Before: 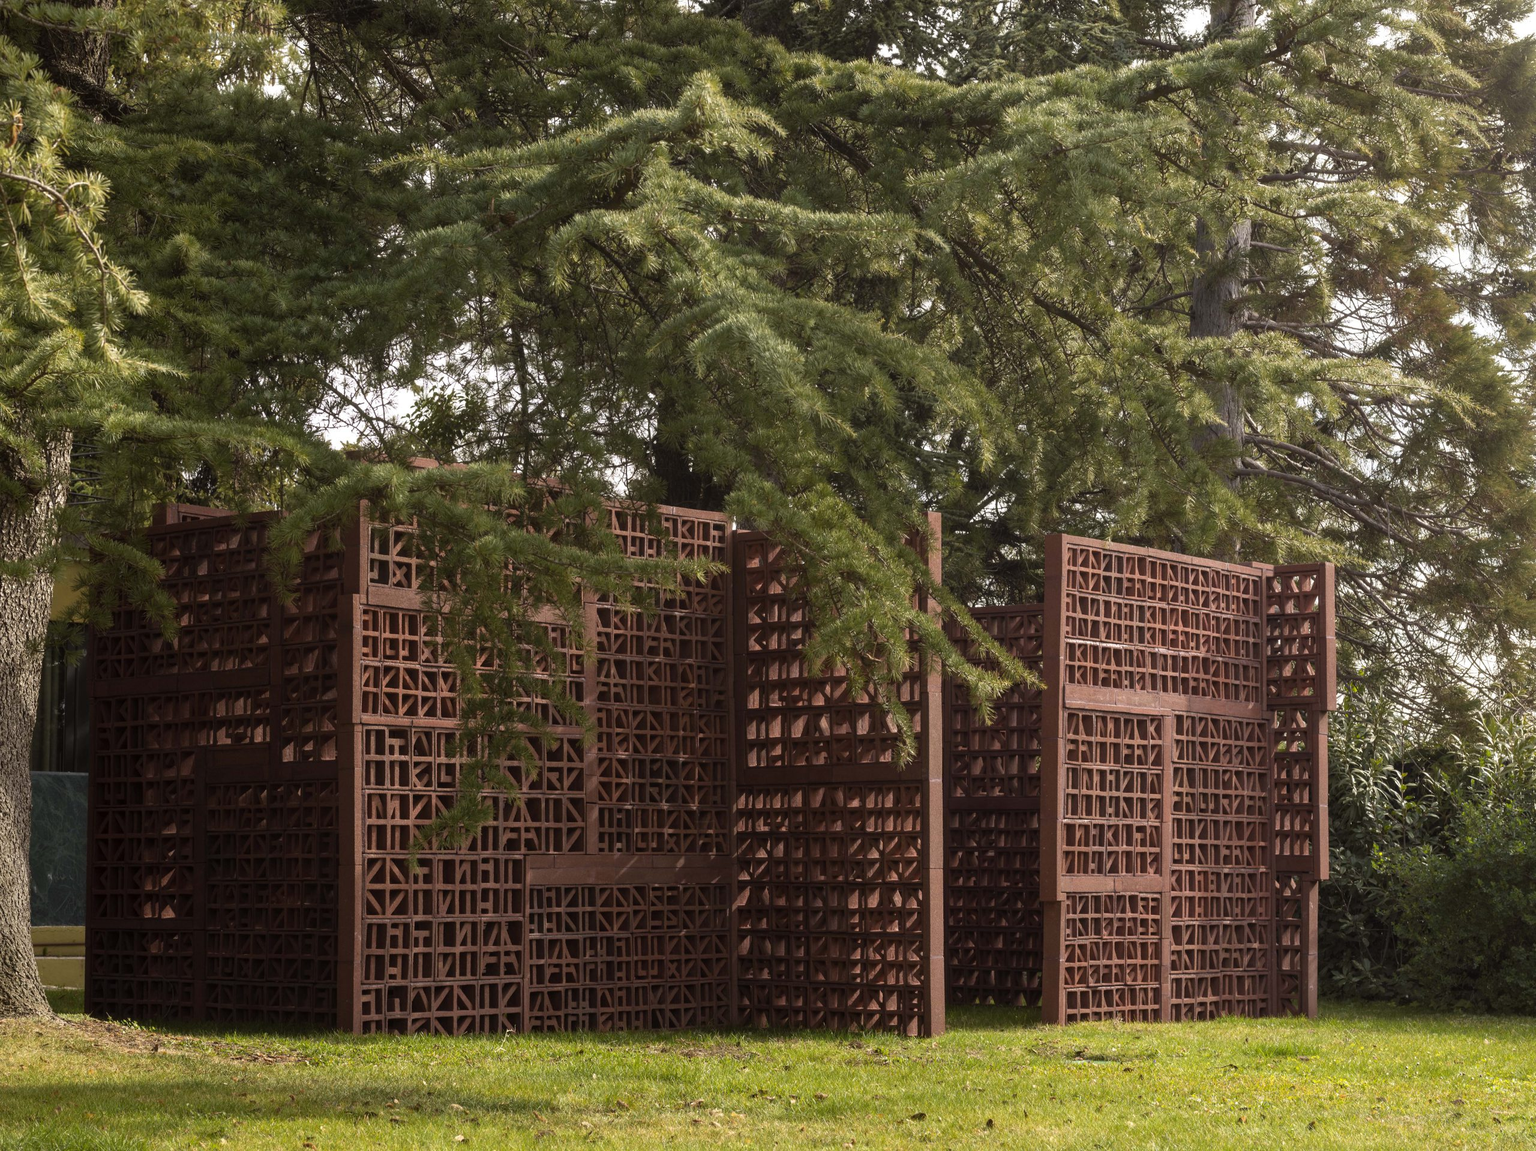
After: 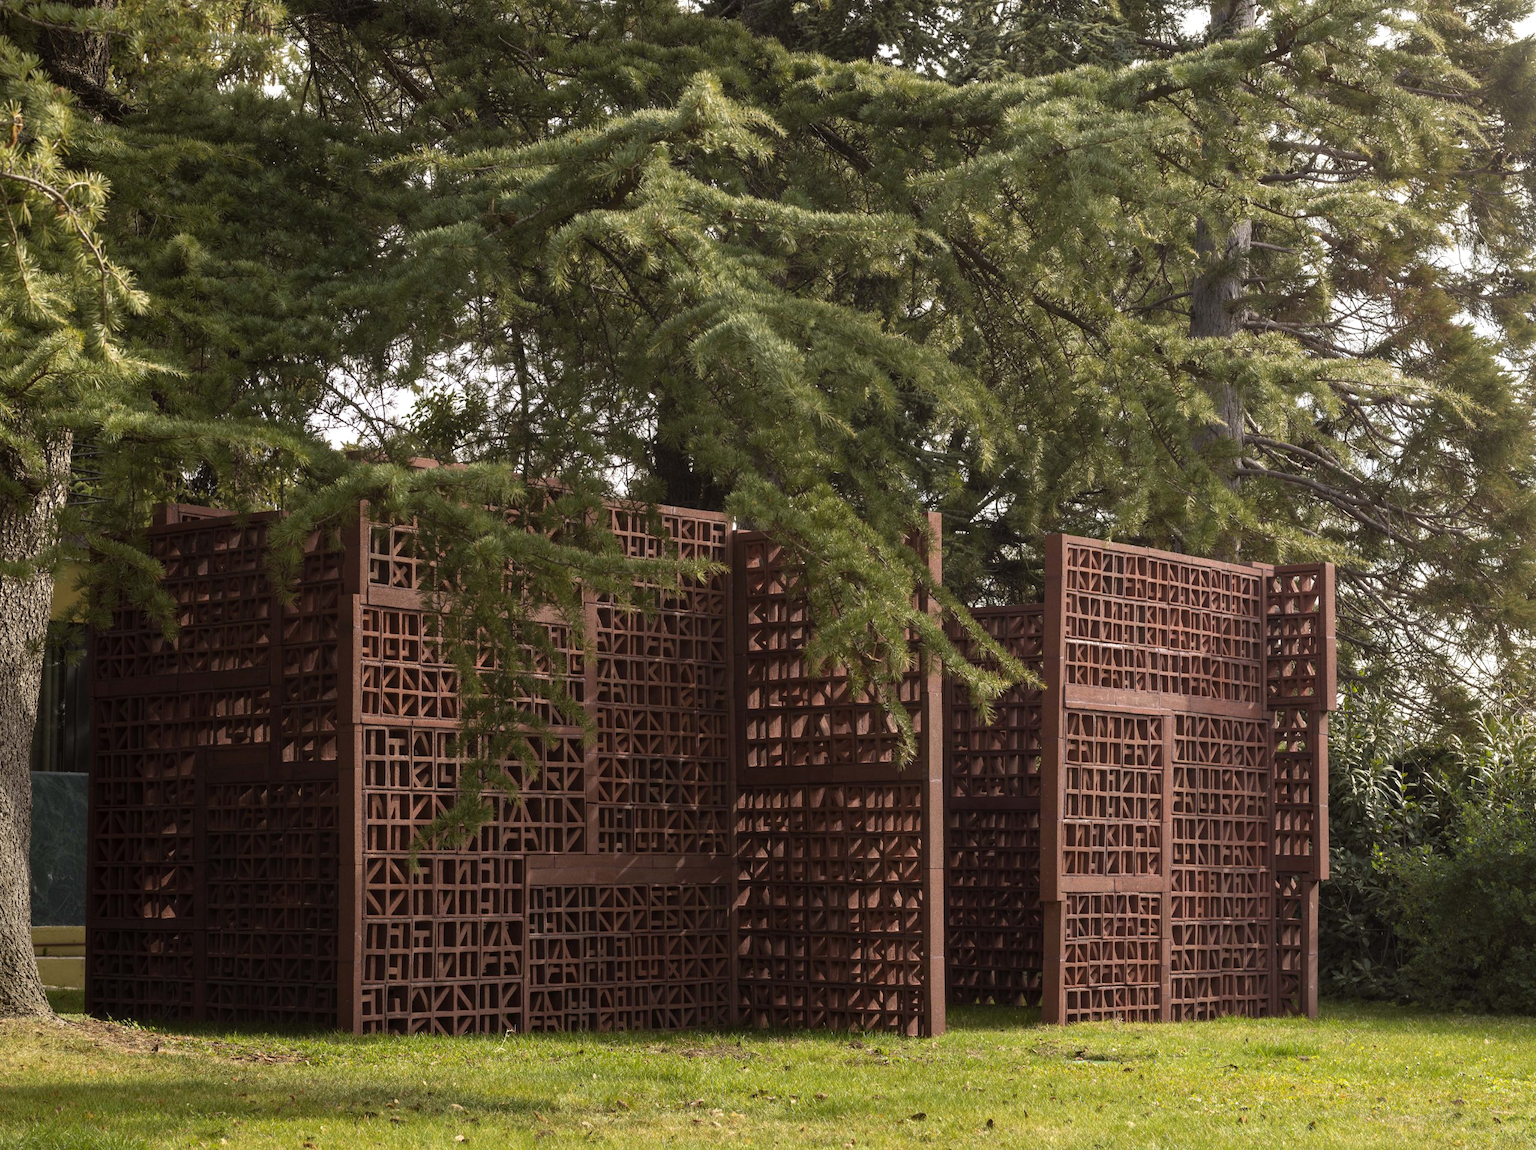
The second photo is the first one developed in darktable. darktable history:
contrast equalizer: octaves 7, y [[0.5, 0.488, 0.462, 0.461, 0.491, 0.5], [0.5 ×6], [0.5 ×6], [0 ×6], [0 ×6]], mix -0.188
